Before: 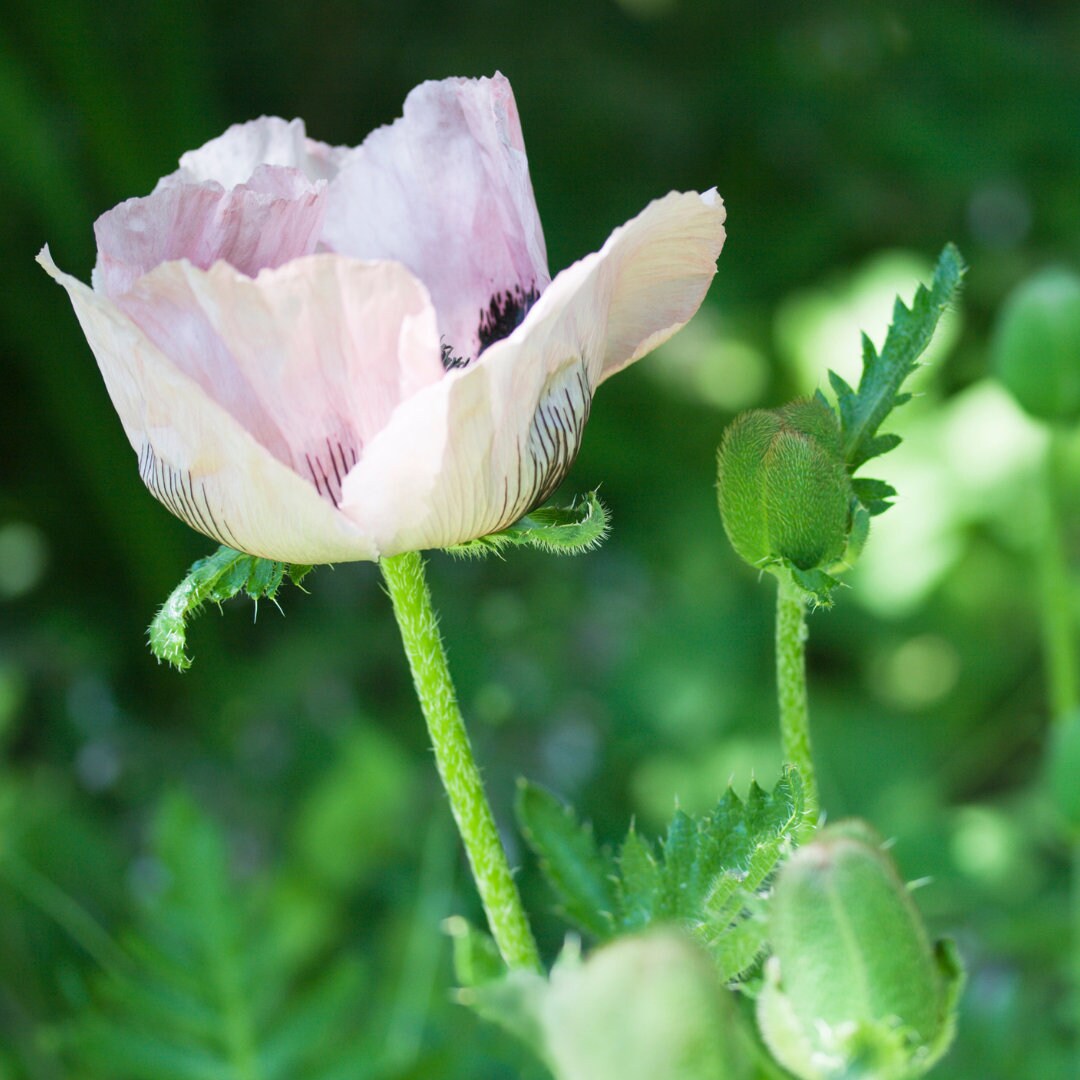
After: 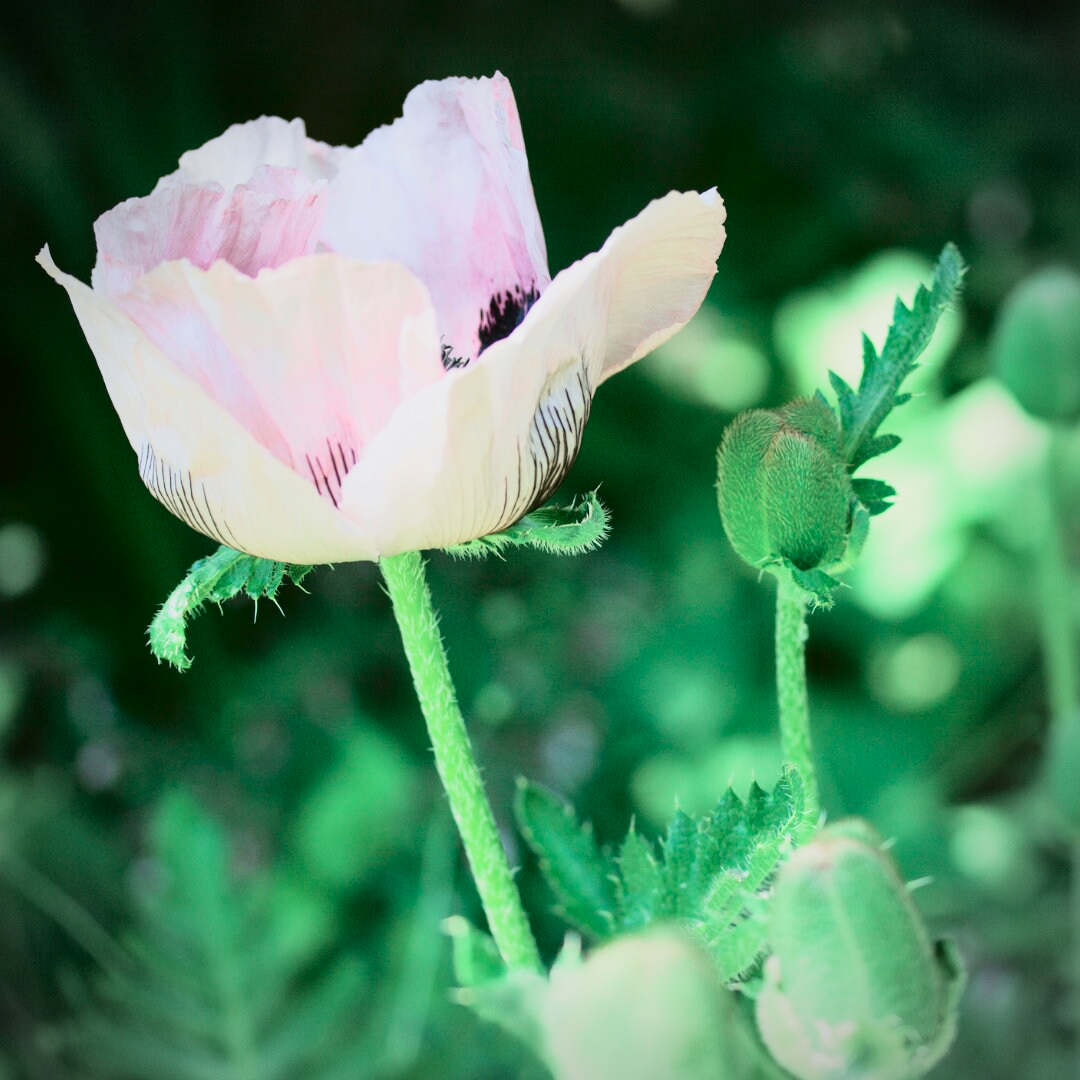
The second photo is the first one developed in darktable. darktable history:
shadows and highlights: shadows 25, highlights -25
exposure: exposure 0.29 EV, compensate highlight preservation false
contrast brightness saturation: contrast 0.22
tone curve: curves: ch0 [(0, 0.009) (0.105, 0.069) (0.195, 0.154) (0.289, 0.278) (0.384, 0.391) (0.513, 0.53) (0.66, 0.667) (0.895, 0.863) (1, 0.919)]; ch1 [(0, 0) (0.161, 0.092) (0.35, 0.33) (0.403, 0.395) (0.456, 0.469) (0.502, 0.499) (0.519, 0.514) (0.576, 0.587) (0.642, 0.645) (0.701, 0.742) (1, 0.942)]; ch2 [(0, 0) (0.371, 0.362) (0.437, 0.437) (0.501, 0.5) (0.53, 0.528) (0.569, 0.551) (0.619, 0.58) (0.883, 0.752) (1, 0.929)], color space Lab, independent channels, preserve colors none
vignetting: on, module defaults
